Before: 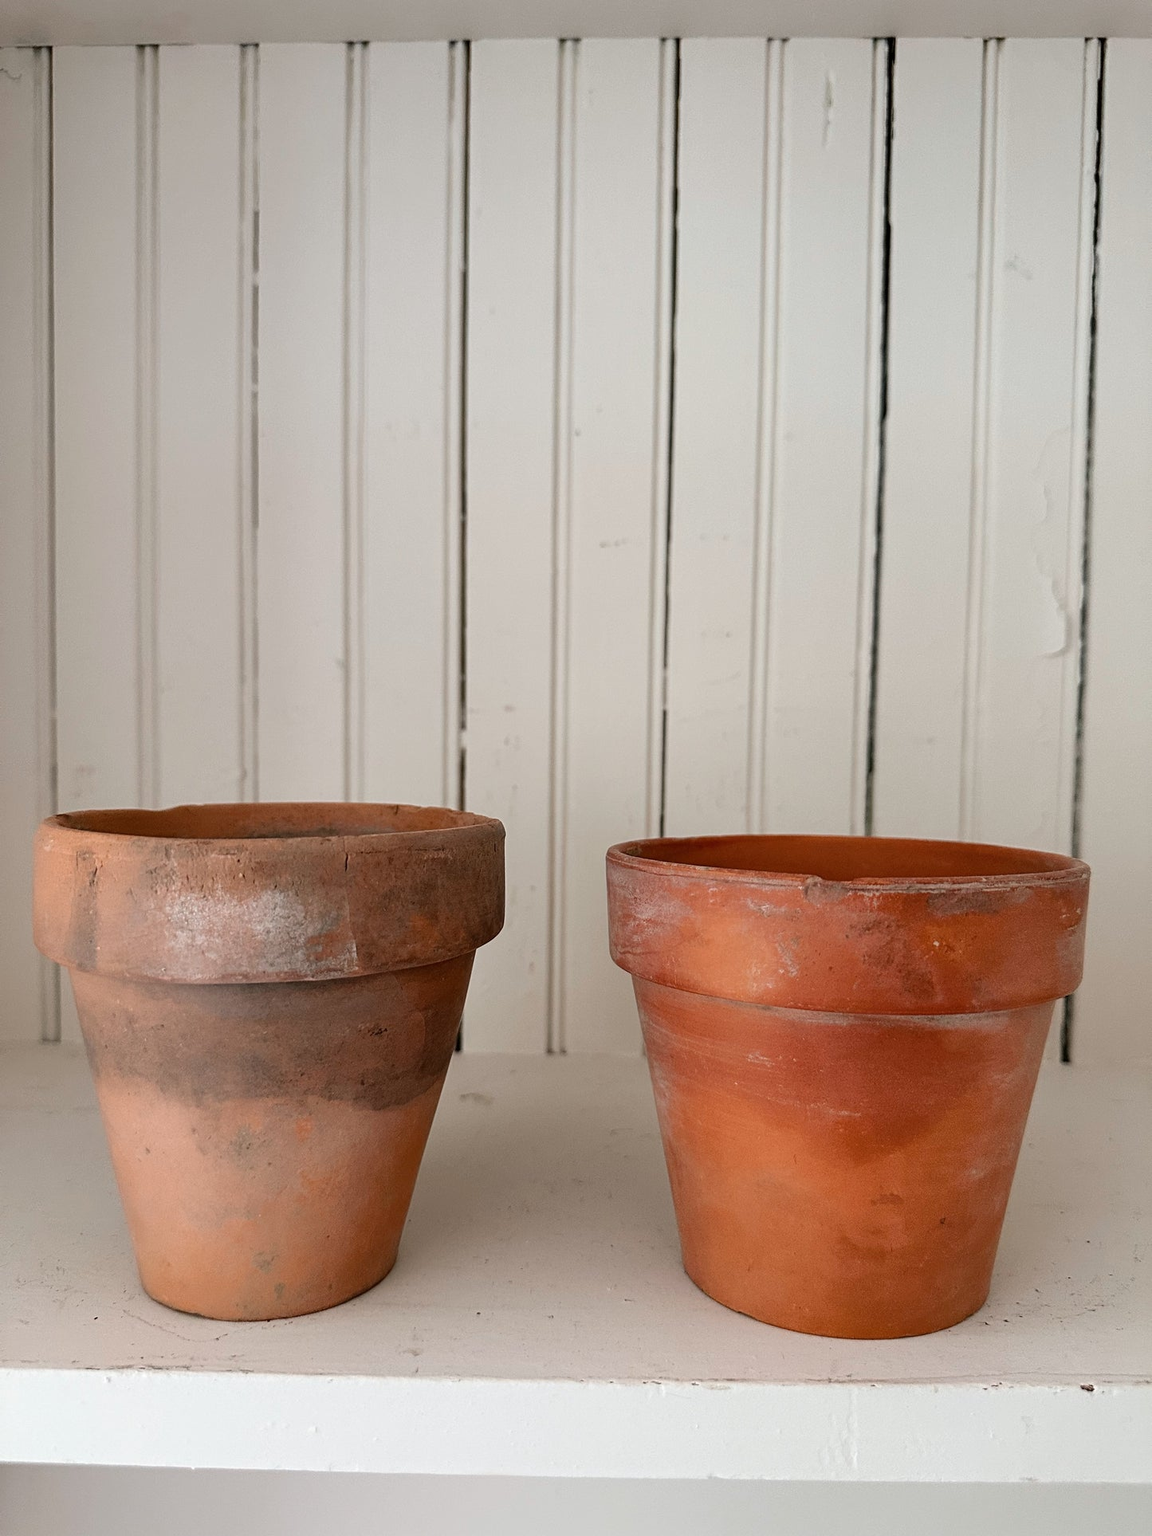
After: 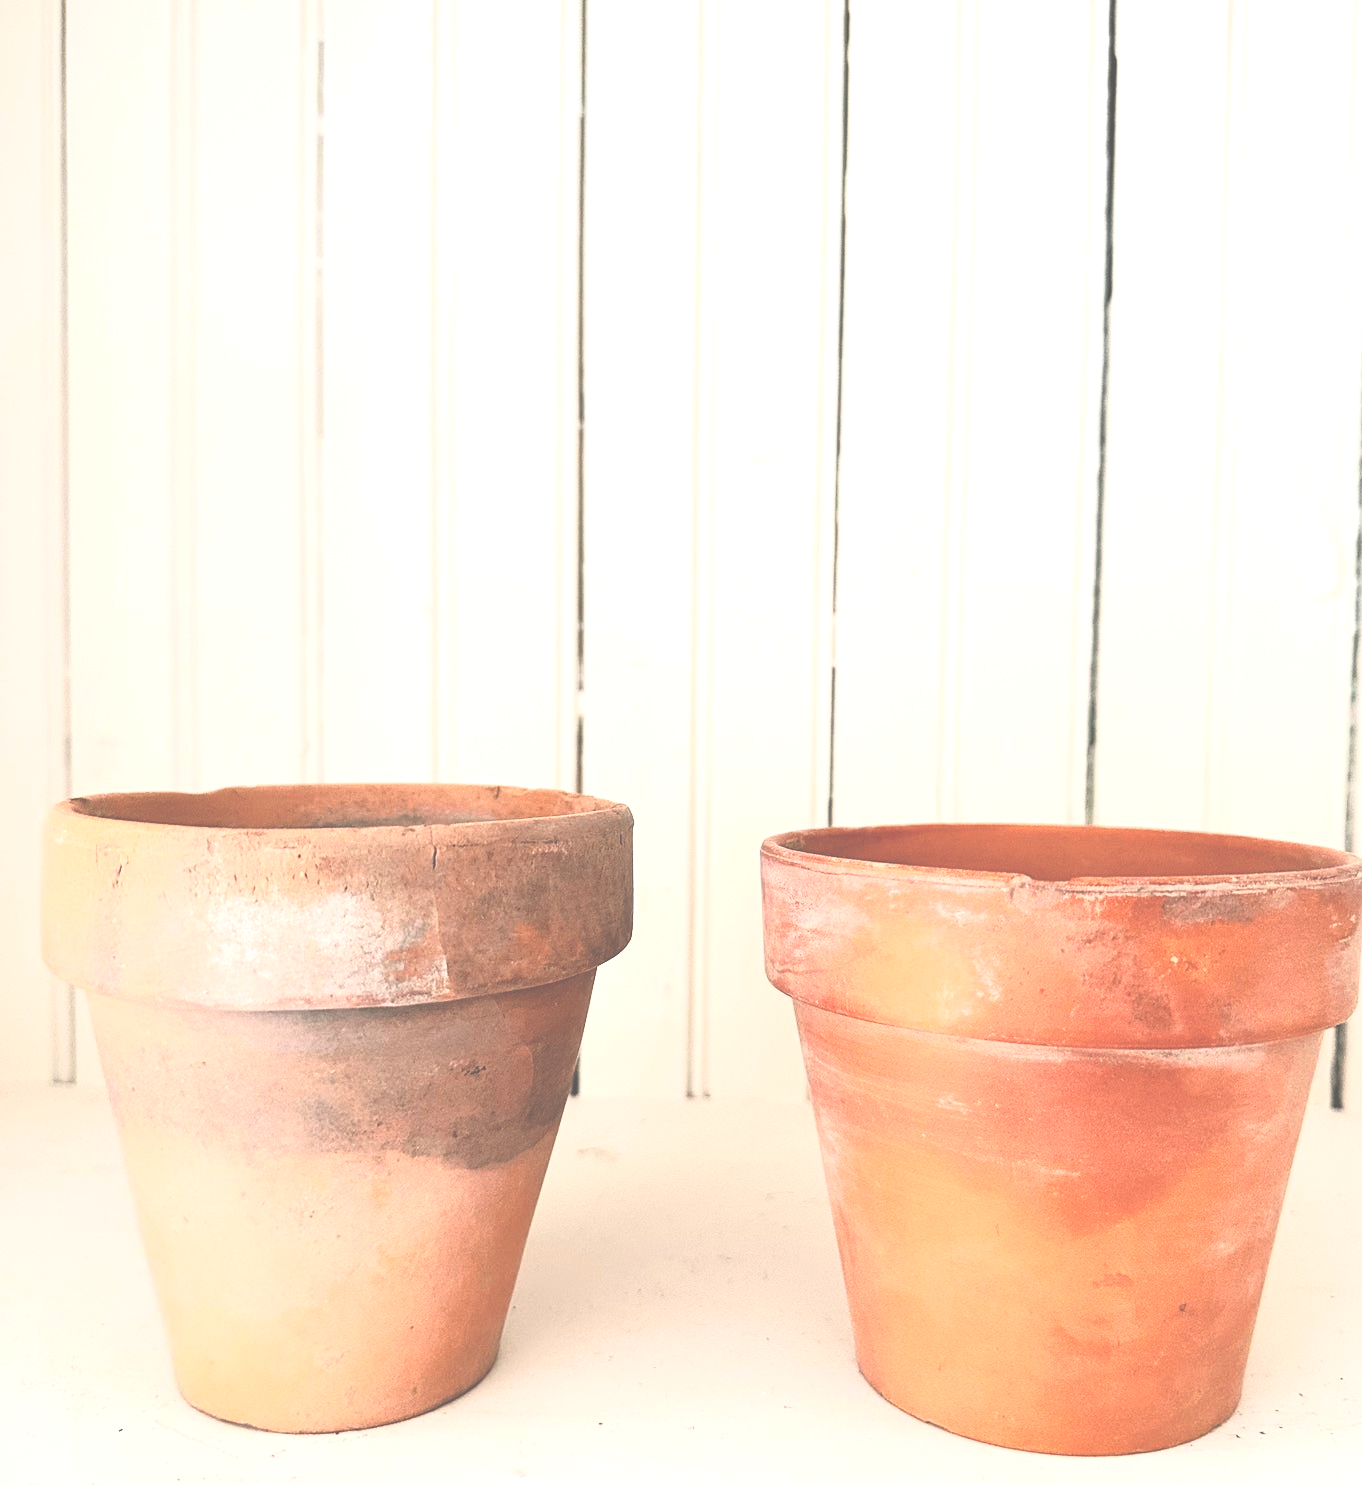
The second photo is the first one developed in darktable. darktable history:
crop and rotate: angle 0.03°, top 11.643%, right 5.651%, bottom 11.189%
base curve: curves: ch0 [(0, 0) (0.257, 0.25) (0.482, 0.586) (0.757, 0.871) (1, 1)]
contrast brightness saturation: contrast 0.14, brightness 0.21
exposure: black level correction -0.023, exposure 1.397 EV, compensate highlight preservation false
